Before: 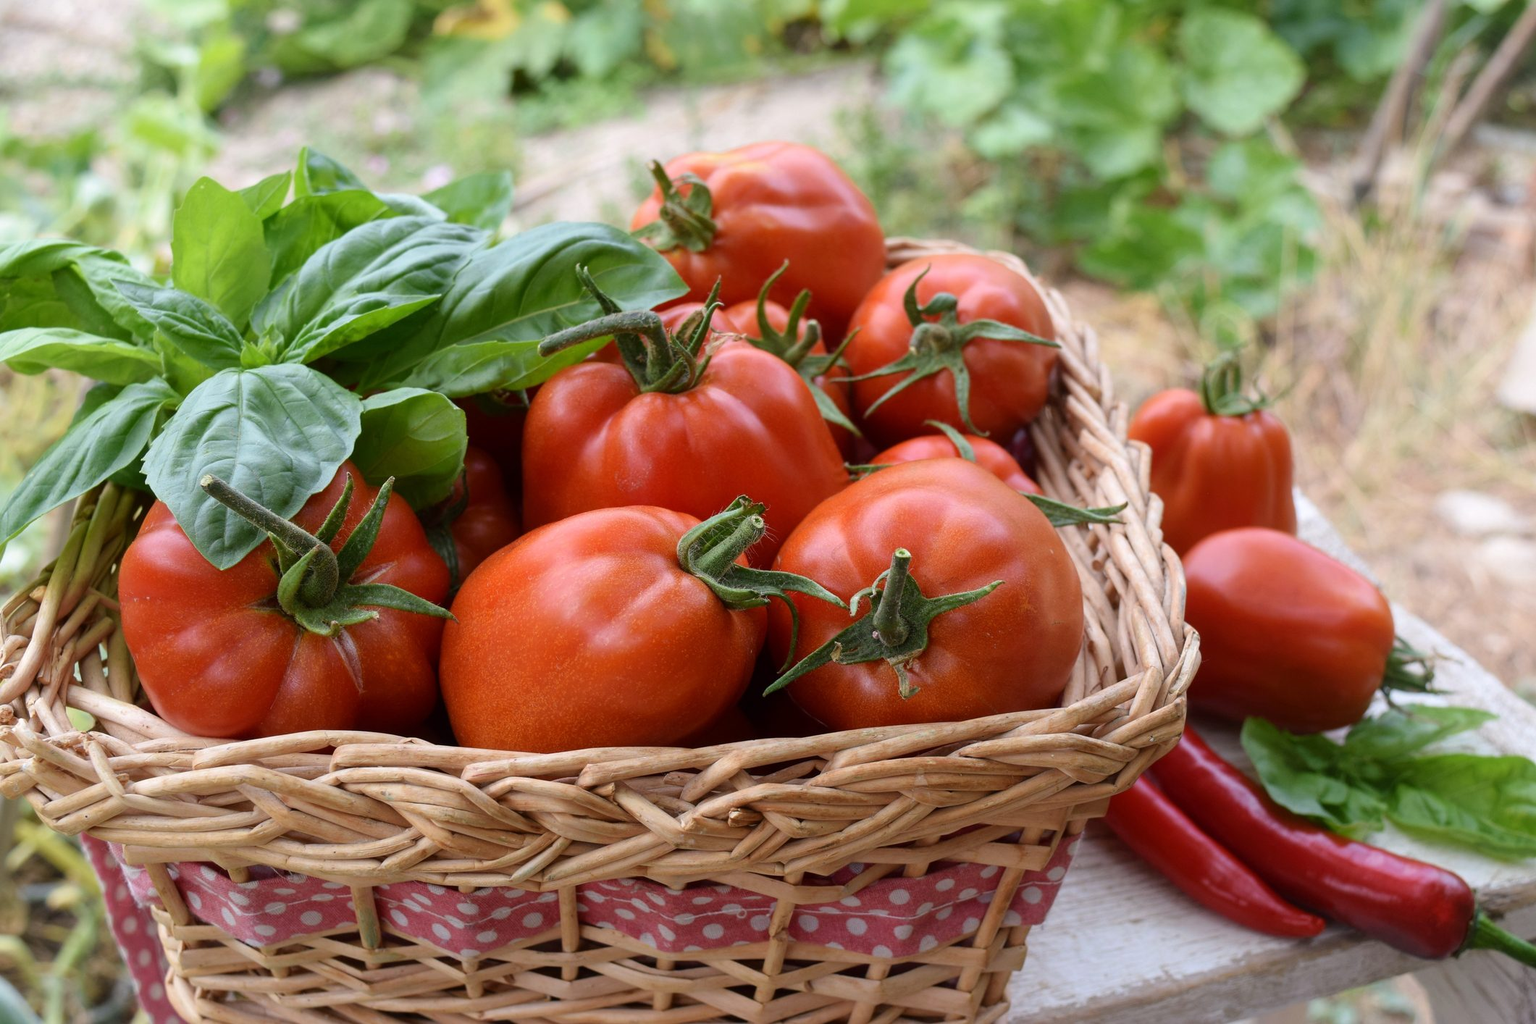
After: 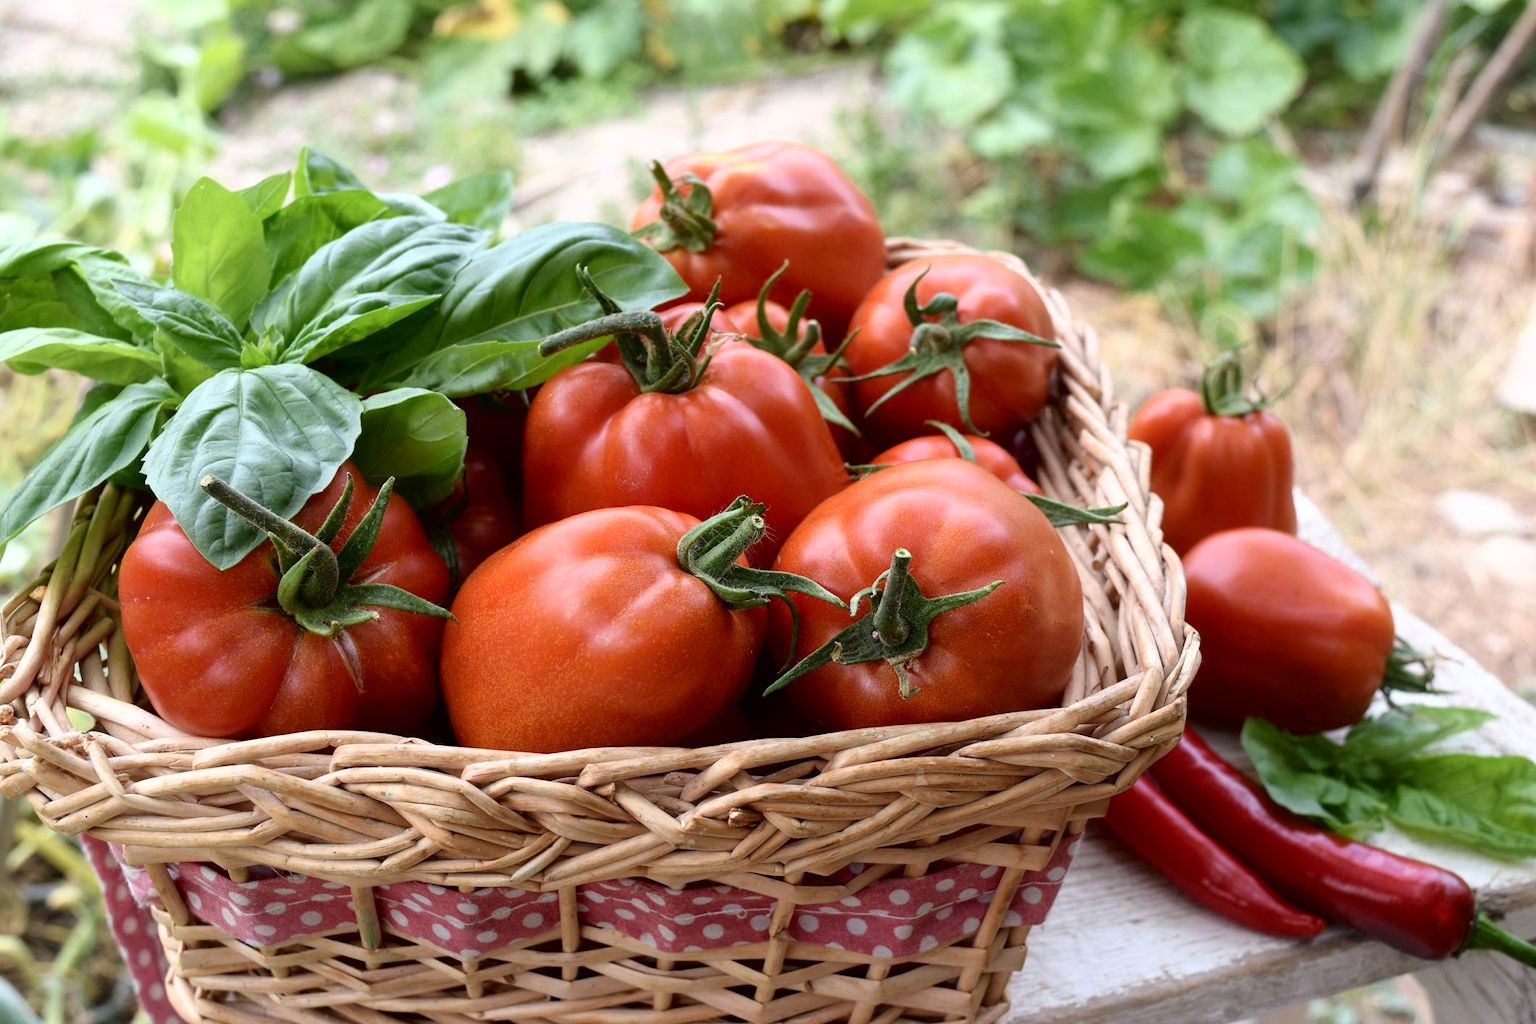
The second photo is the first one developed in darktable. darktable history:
tone curve: curves: ch0 [(0, 0) (0.003, 0.001) (0.011, 0.005) (0.025, 0.01) (0.044, 0.019) (0.069, 0.029) (0.1, 0.042) (0.136, 0.078) (0.177, 0.129) (0.224, 0.182) (0.277, 0.246) (0.335, 0.318) (0.399, 0.396) (0.468, 0.481) (0.543, 0.573) (0.623, 0.672) (0.709, 0.777) (0.801, 0.881) (0.898, 0.975) (1, 1)], color space Lab, independent channels, preserve colors none
